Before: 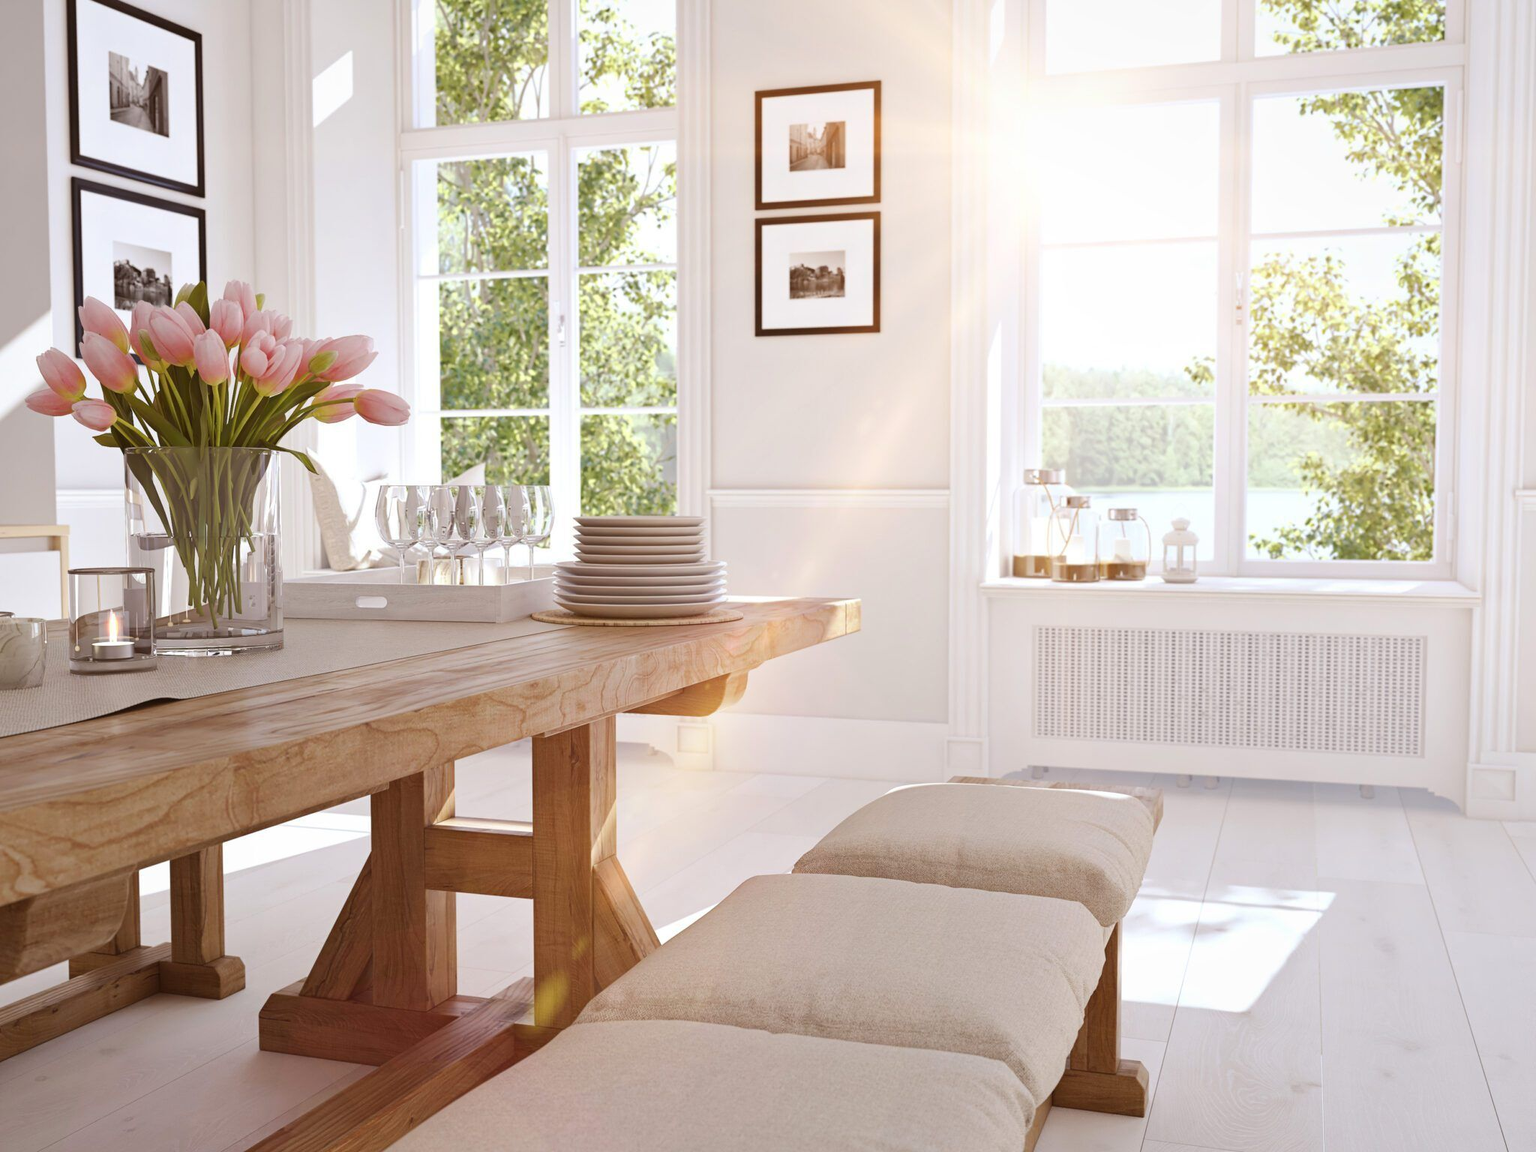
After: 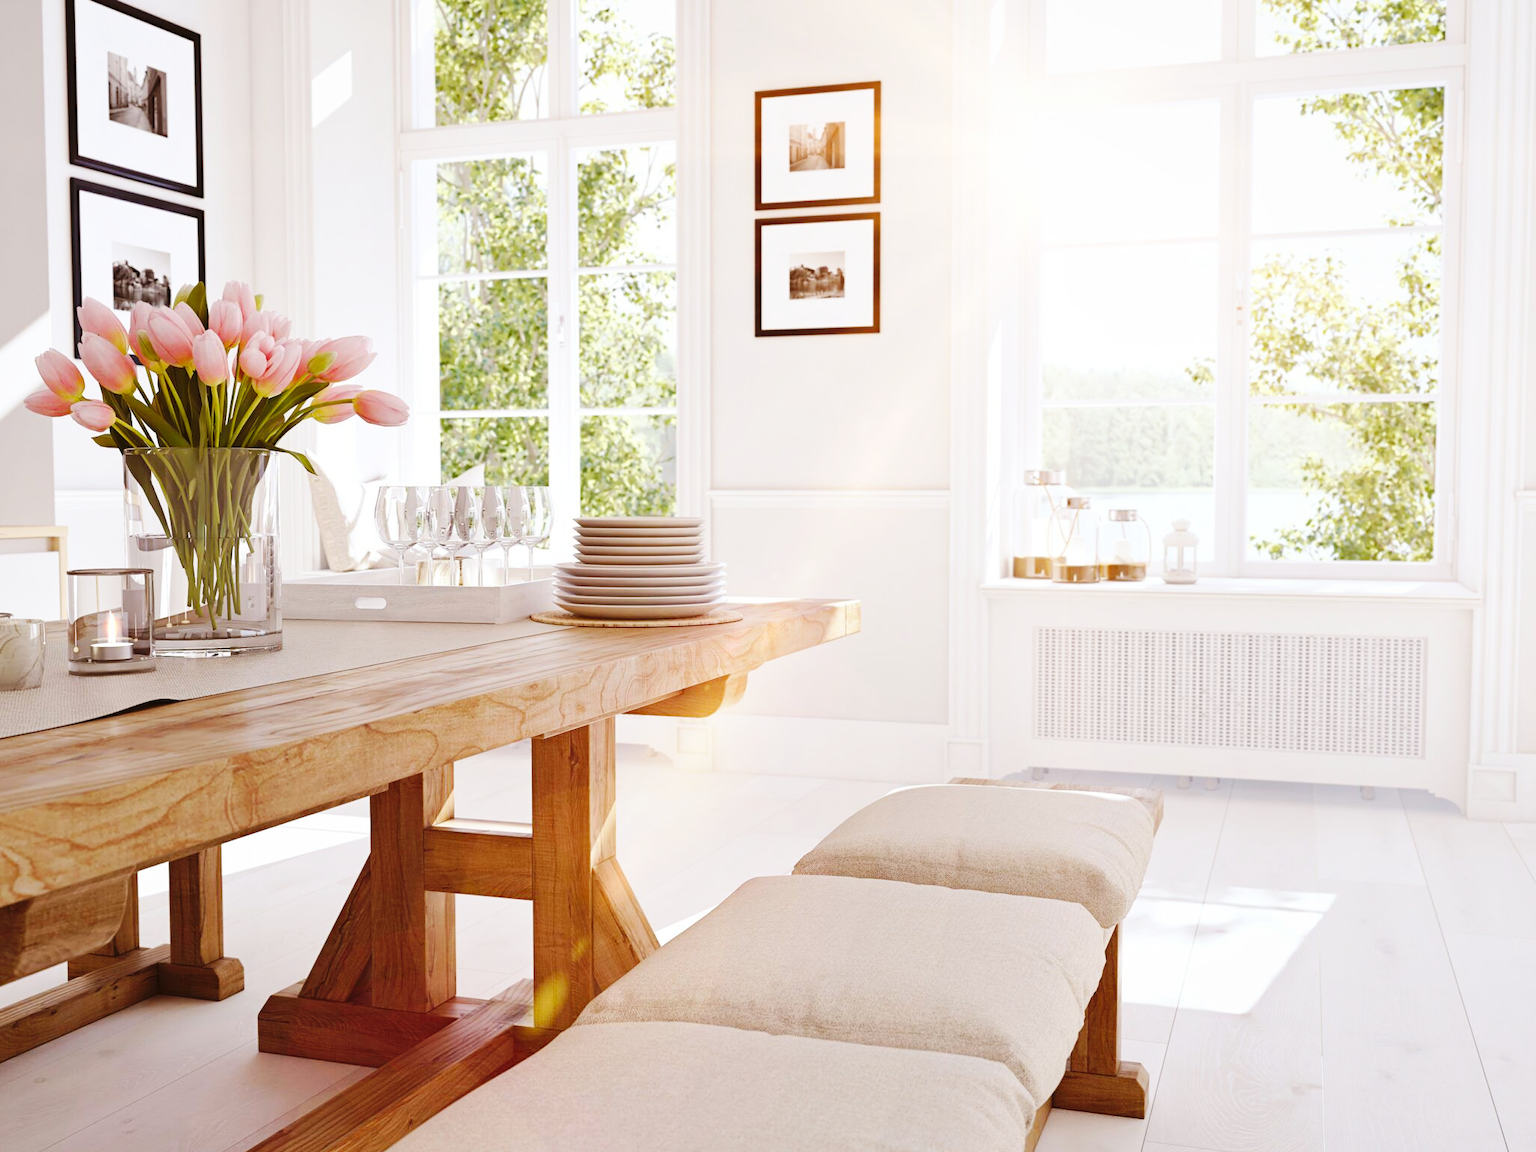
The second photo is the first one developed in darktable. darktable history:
crop and rotate: left 0.126%
base curve: curves: ch0 [(0, 0) (0.036, 0.025) (0.121, 0.166) (0.206, 0.329) (0.605, 0.79) (1, 1)], preserve colors none
color balance: on, module defaults
